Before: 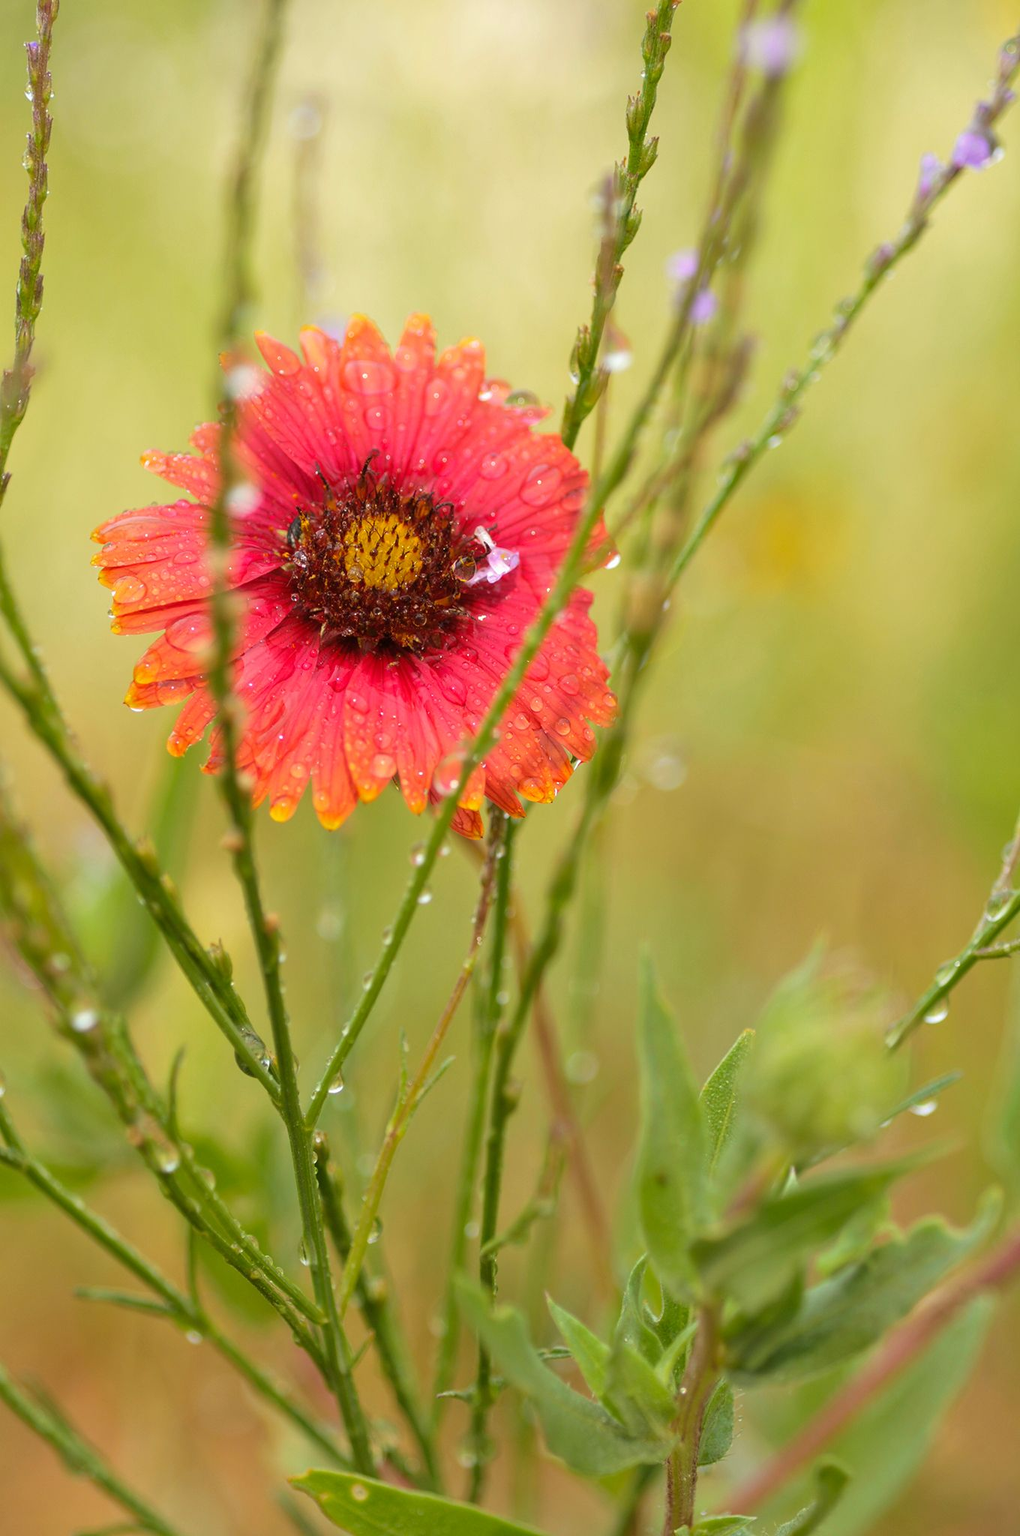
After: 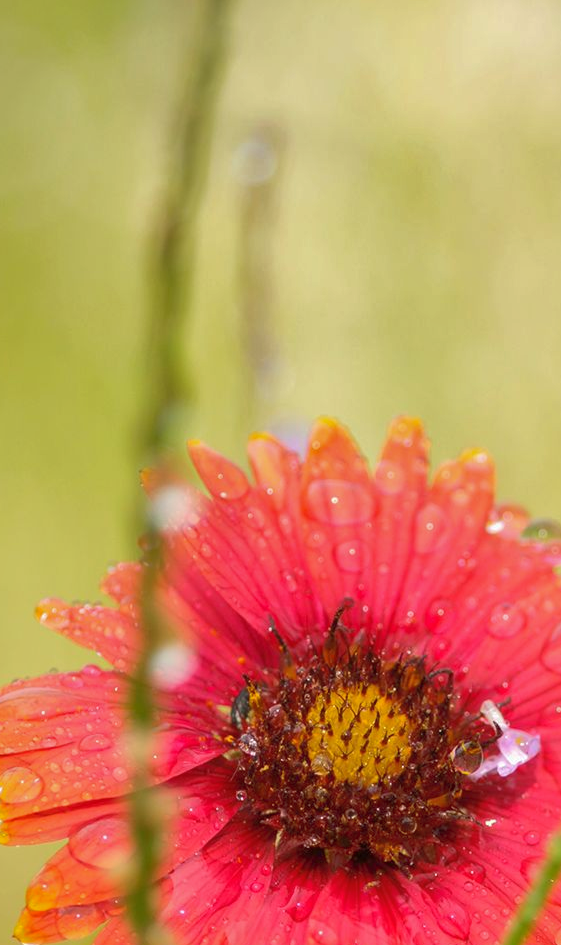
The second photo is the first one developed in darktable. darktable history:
crop and rotate: left 11.233%, top 0.071%, right 47.465%, bottom 53.757%
shadows and highlights: on, module defaults
